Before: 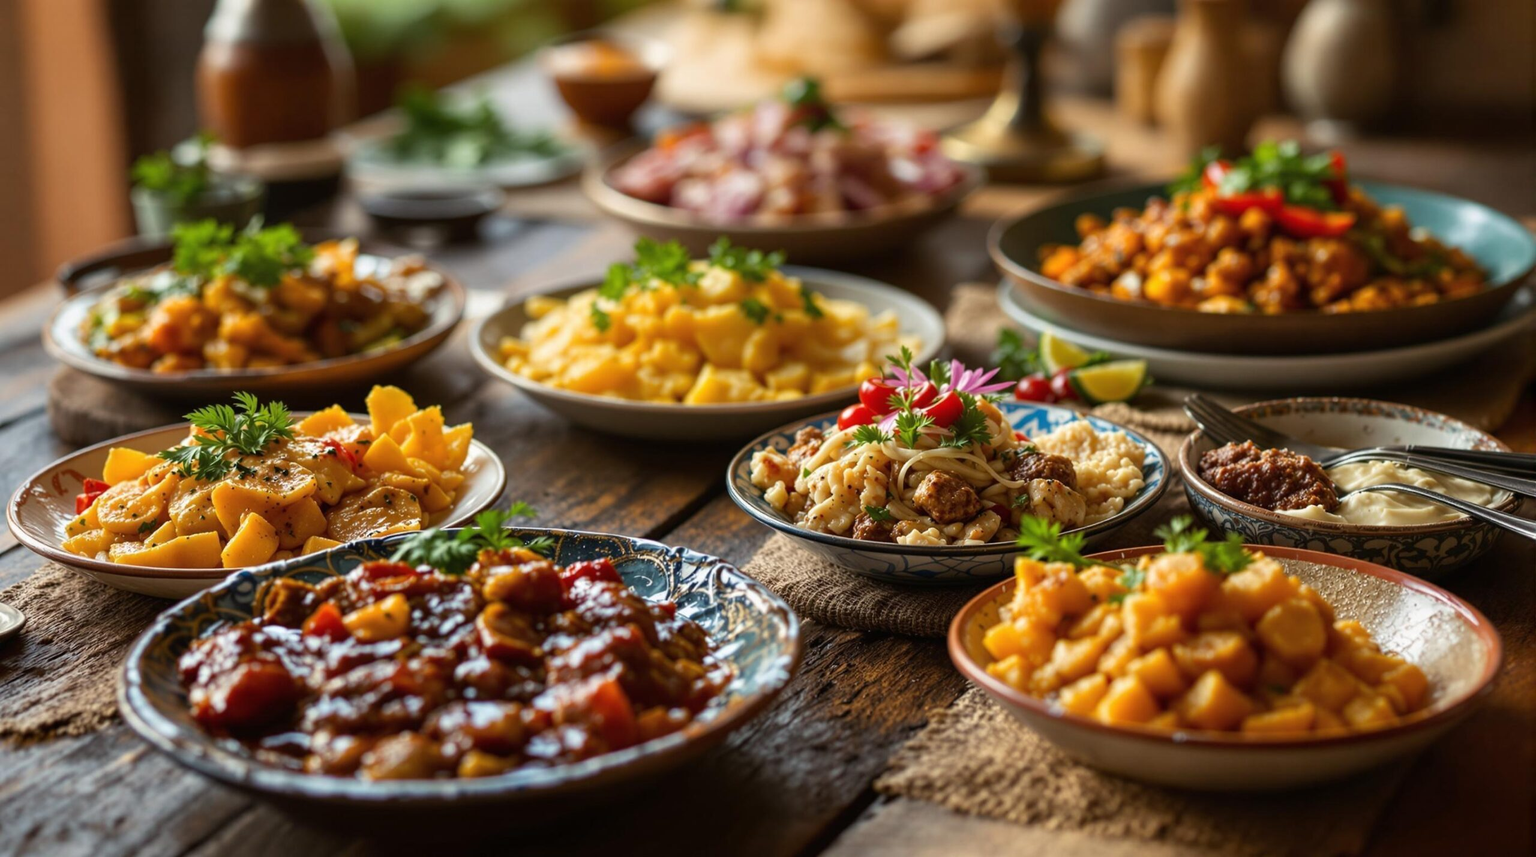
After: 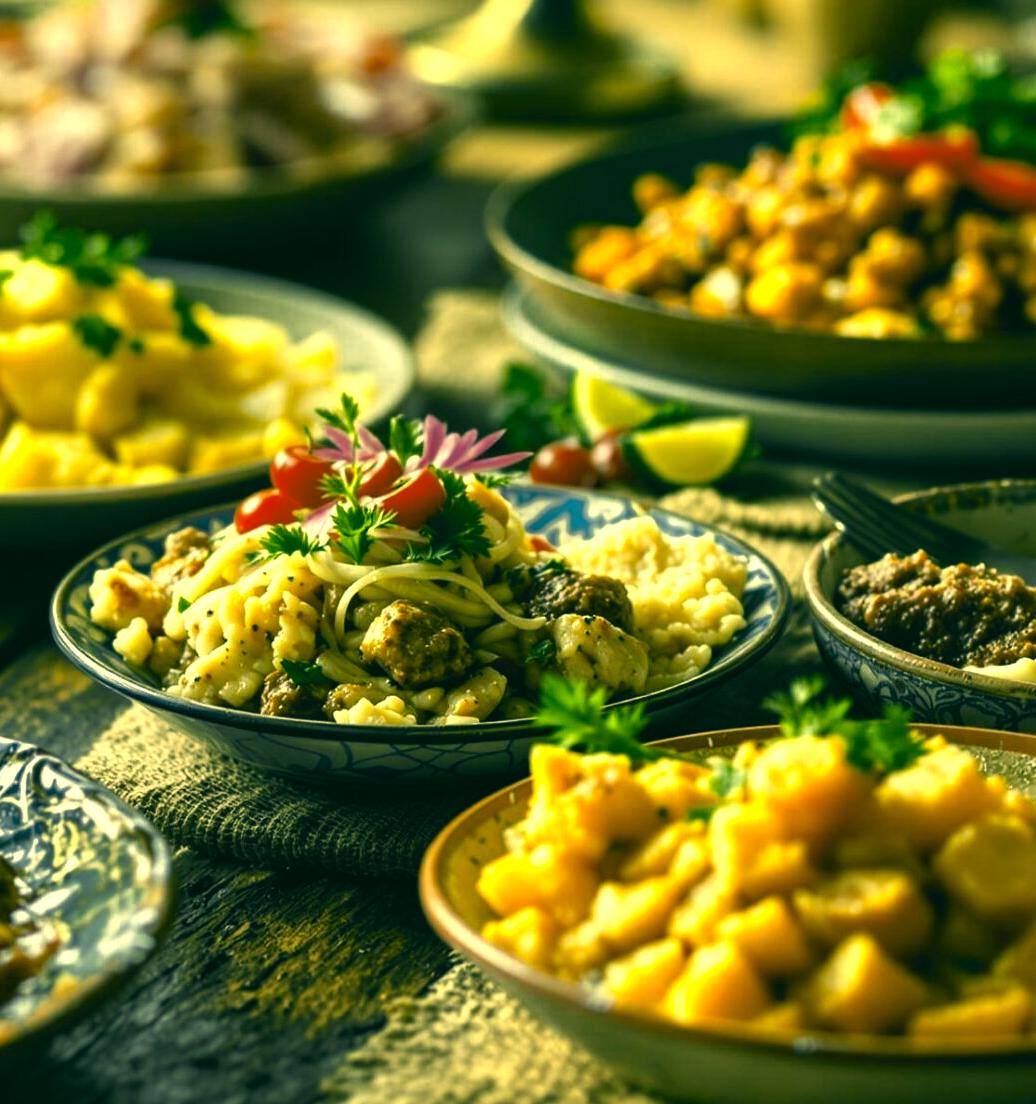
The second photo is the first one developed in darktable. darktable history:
color correction: highlights a* 1.84, highlights b* 34.67, shadows a* -36.94, shadows b* -5.38
crop: left 45.365%, top 12.889%, right 14.158%, bottom 9.832%
color zones: curves: ch0 [(0.004, 0.305) (0.261, 0.623) (0.389, 0.399) (0.708, 0.571) (0.947, 0.34)]; ch1 [(0.025, 0.645) (0.229, 0.584) (0.326, 0.551) (0.484, 0.262) (0.757, 0.643)]
